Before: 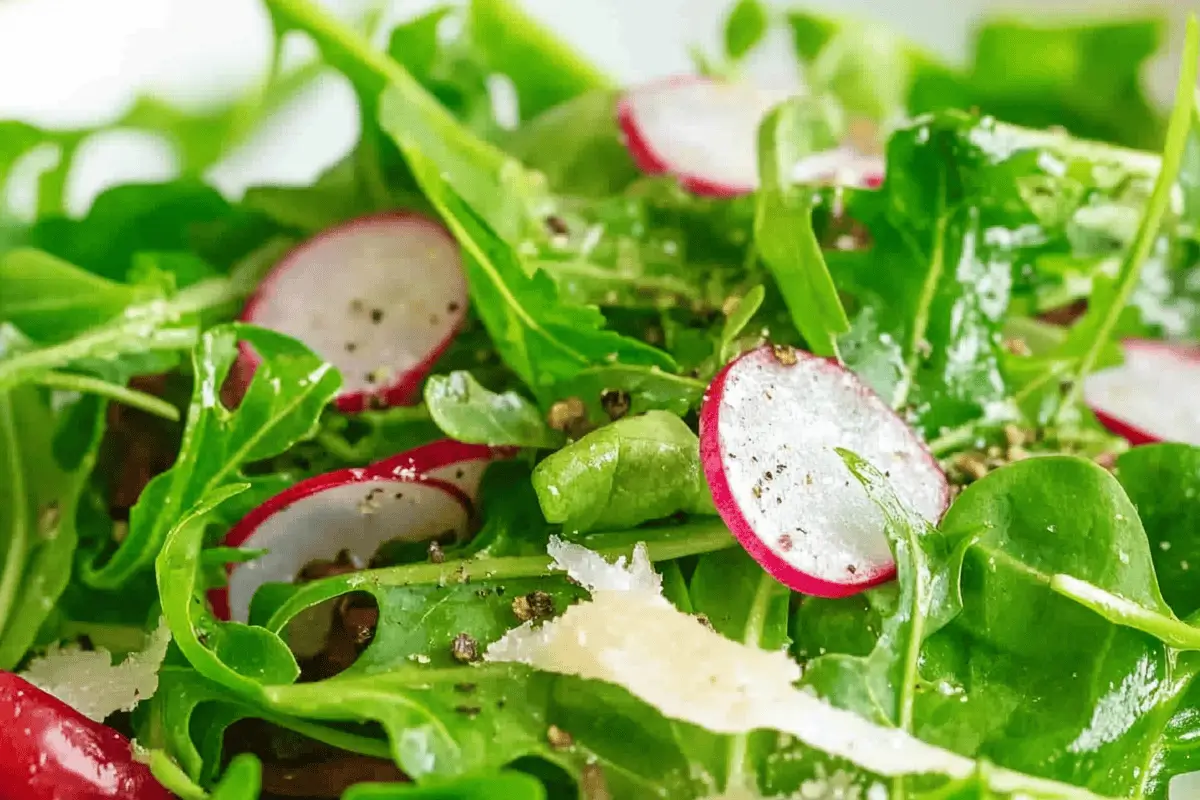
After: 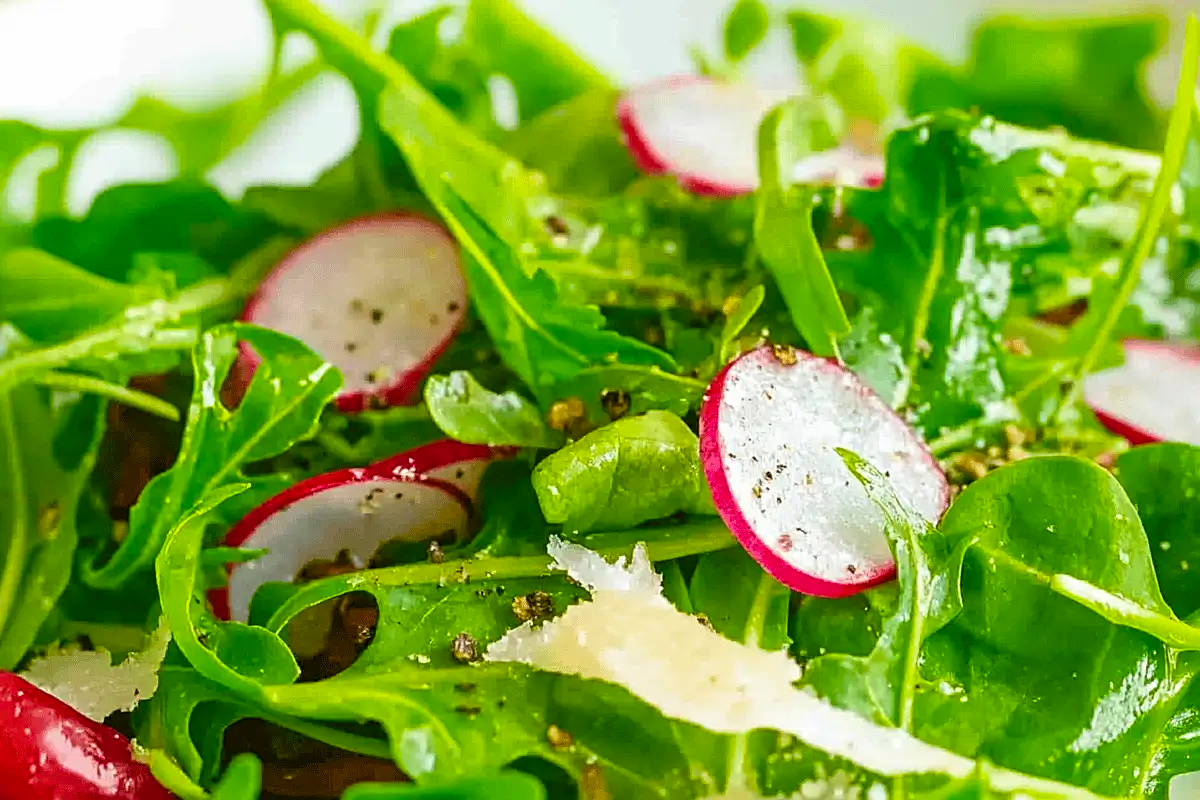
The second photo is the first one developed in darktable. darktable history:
color balance rgb: linear chroma grading › global chroma 9.31%, global vibrance 41.49%
sharpen: on, module defaults
